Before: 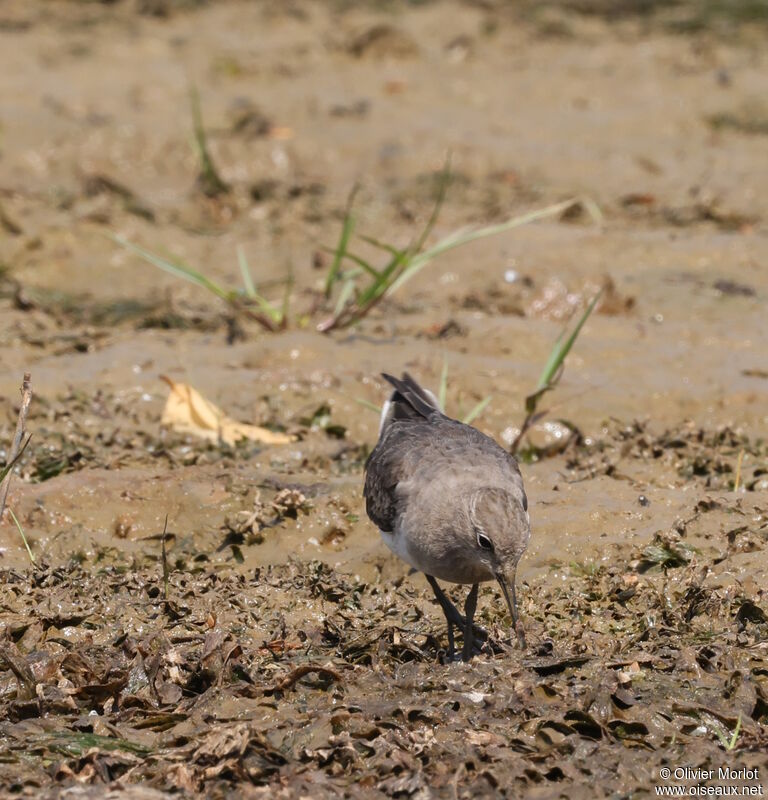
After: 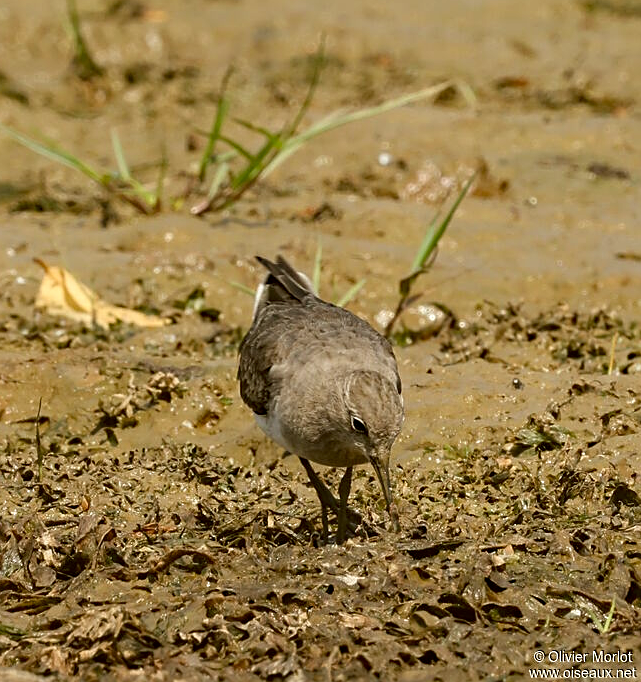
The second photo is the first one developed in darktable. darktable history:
haze removal: compatibility mode true
sharpen: on, module defaults
color correction: highlights a* -1.82, highlights b* 10.47, shadows a* 0.889, shadows b* 19.96
crop: left 16.534%, top 14.645%
